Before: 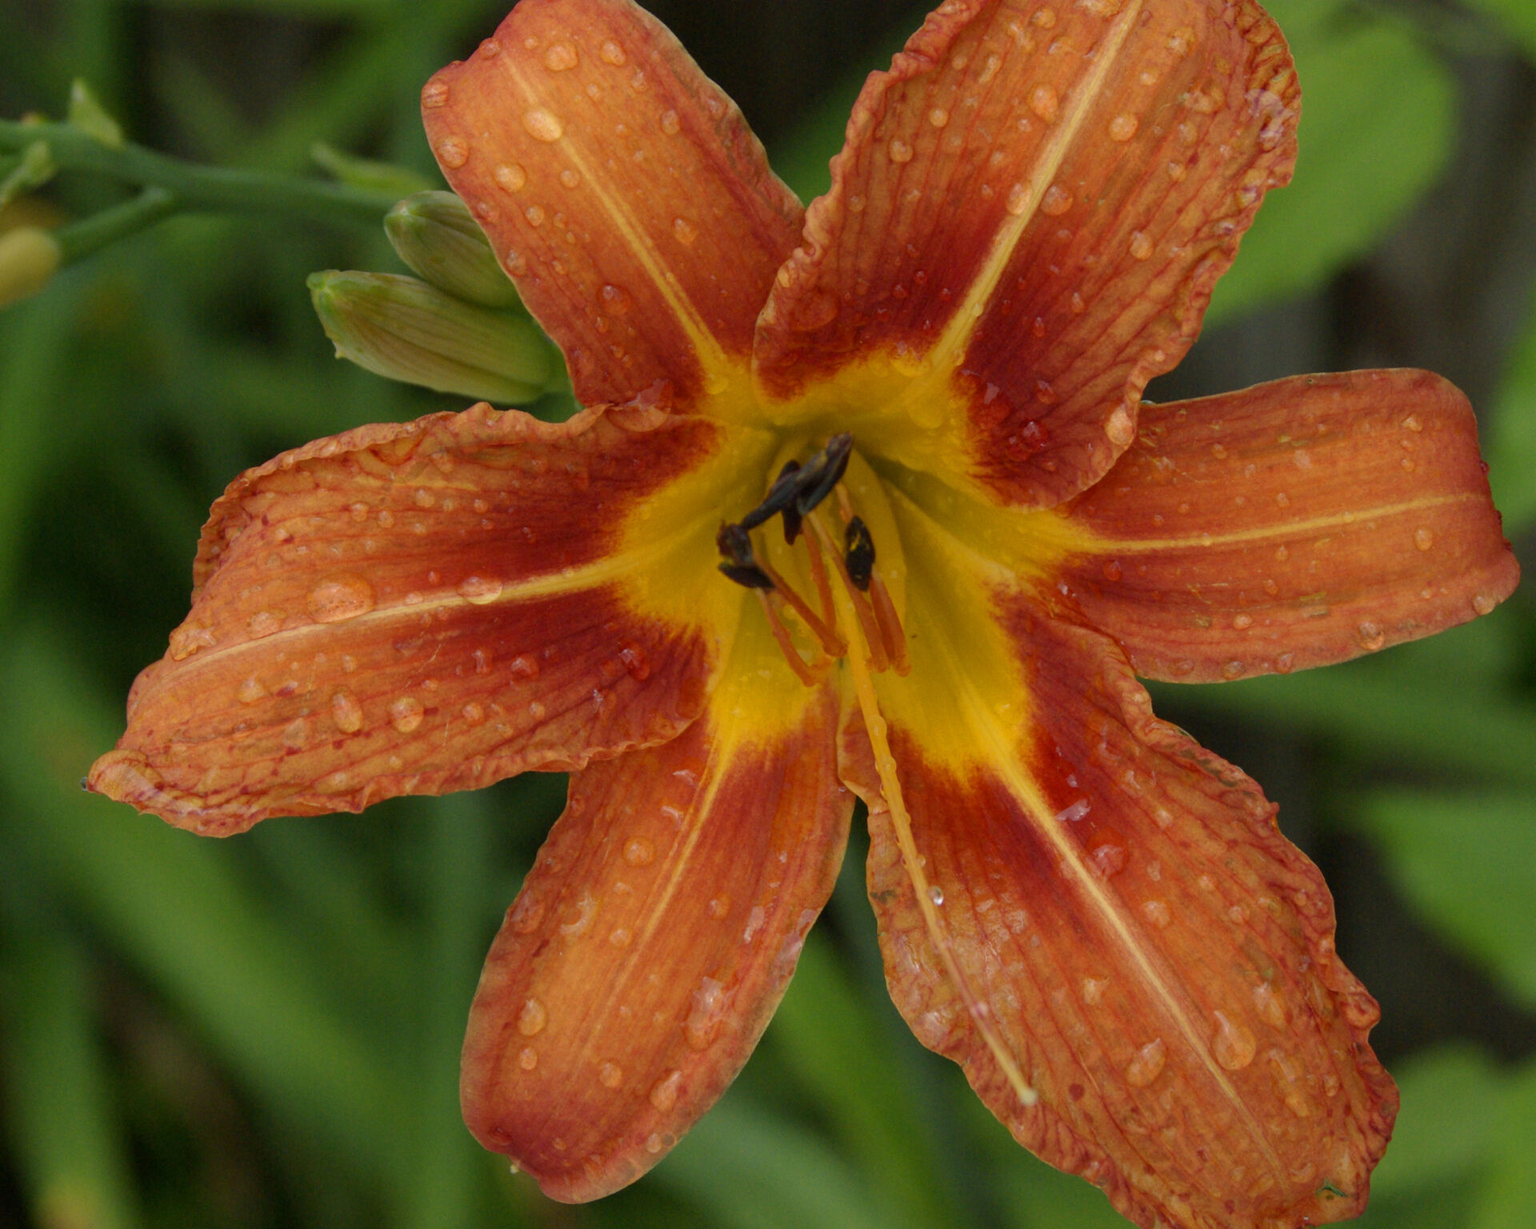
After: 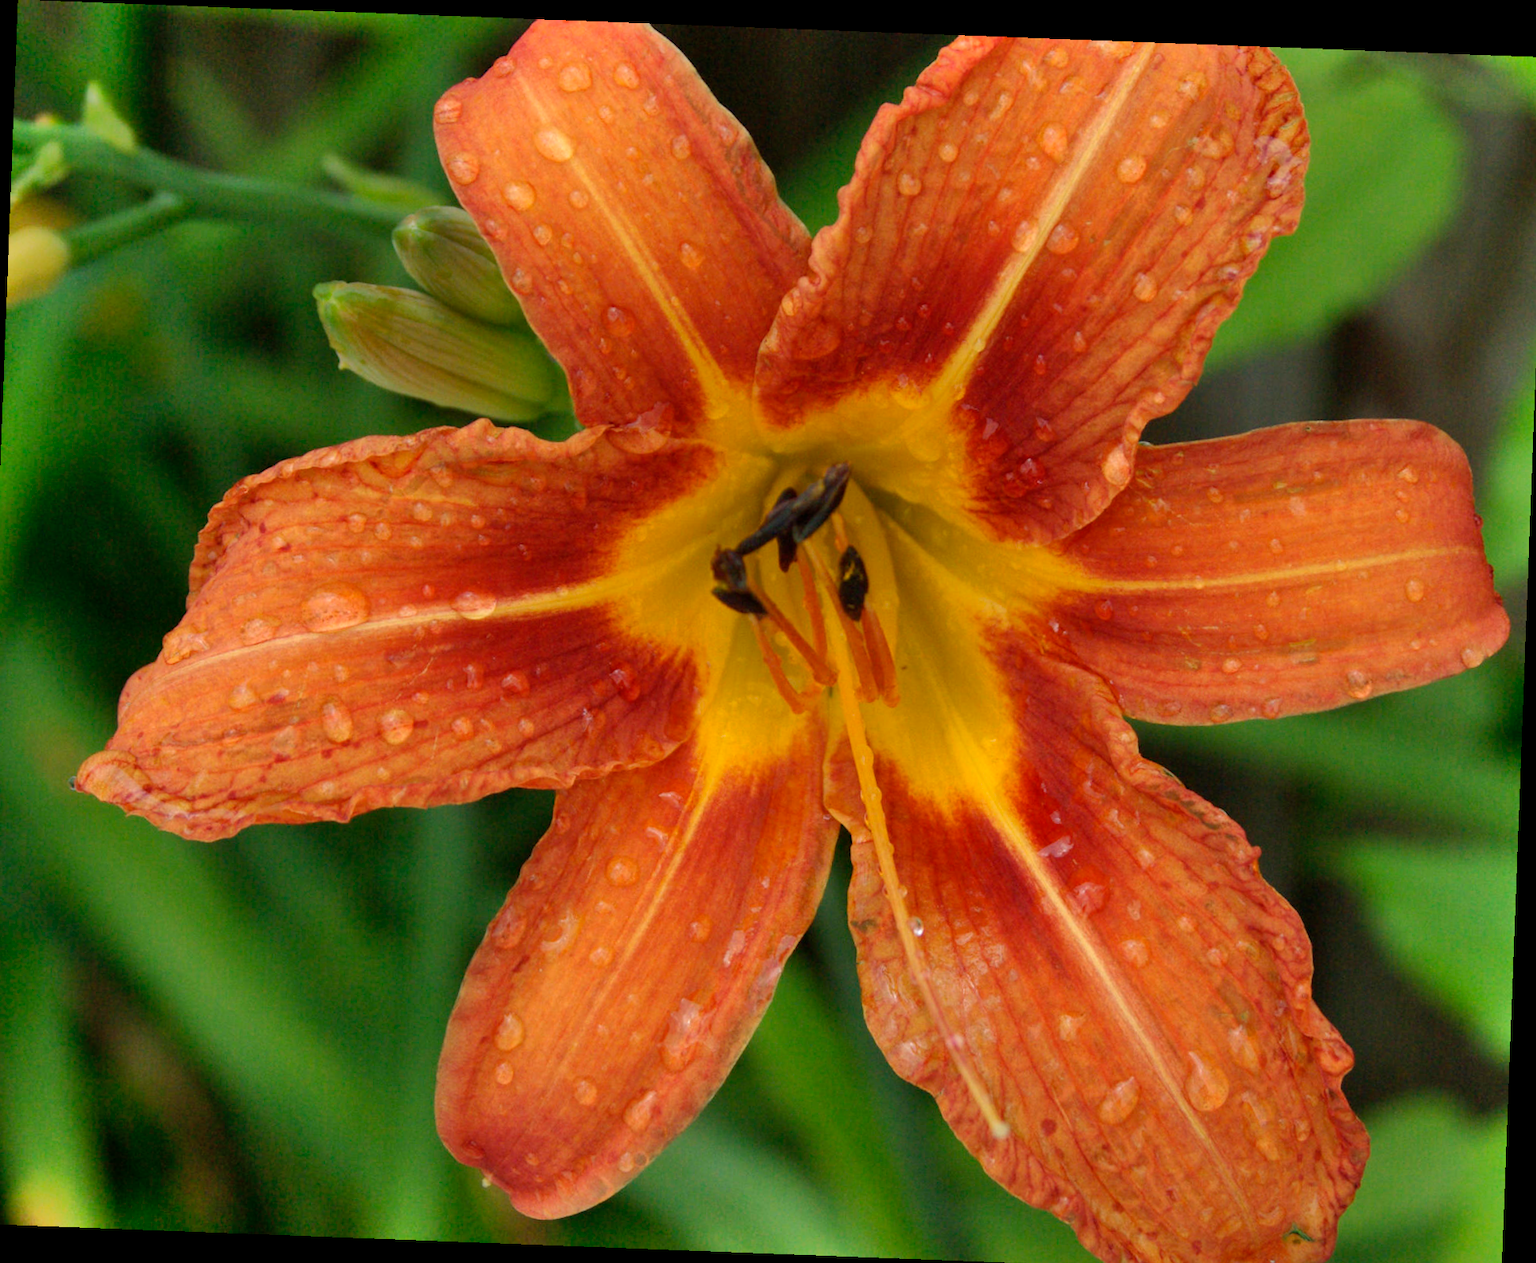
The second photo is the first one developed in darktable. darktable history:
rotate and perspective: rotation 2.17°, automatic cropping off
shadows and highlights: highlights color adjustment 0%, low approximation 0.01, soften with gaussian
exposure: exposure 0.258 EV, compensate highlight preservation false
crop and rotate: left 1.774%, right 0.633%, bottom 1.28%
